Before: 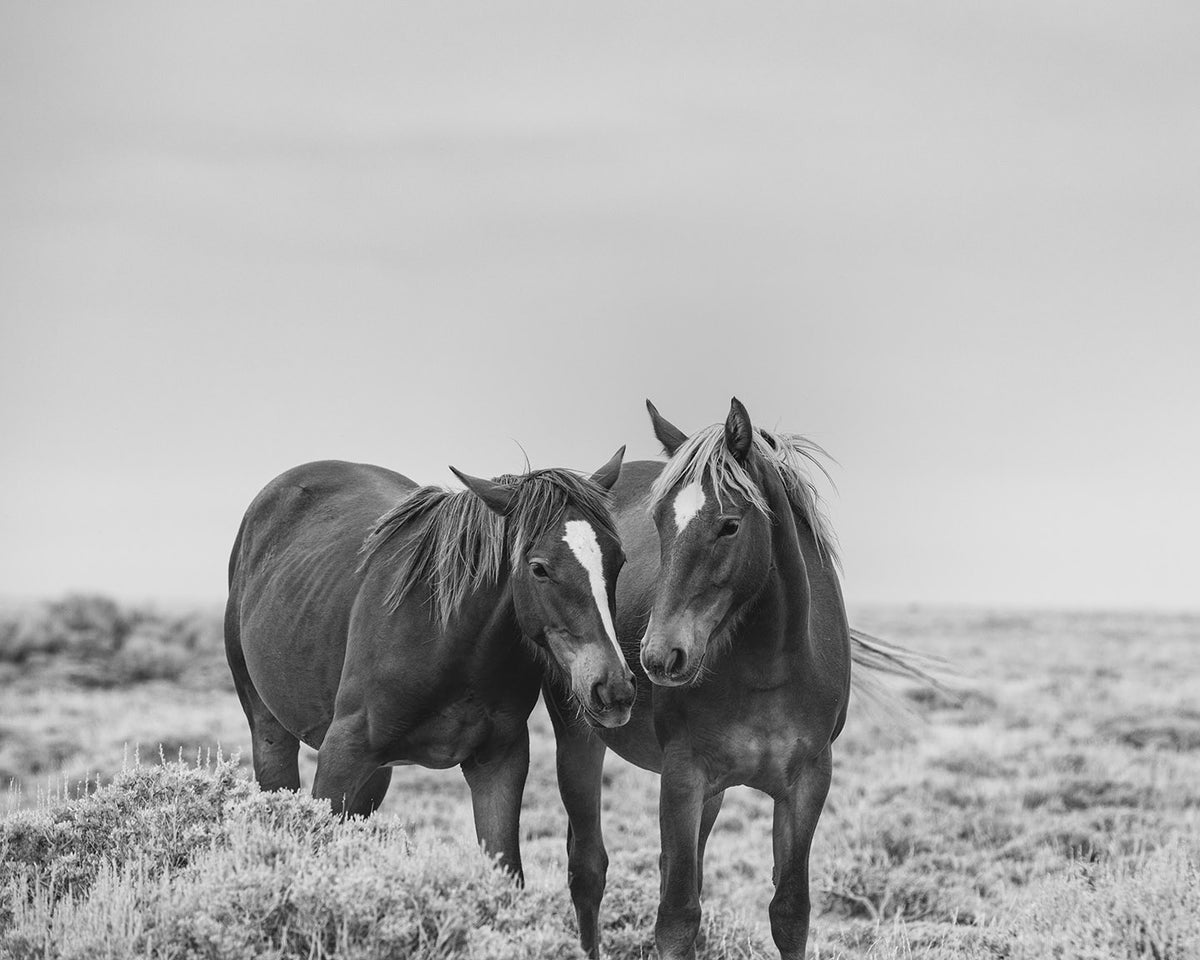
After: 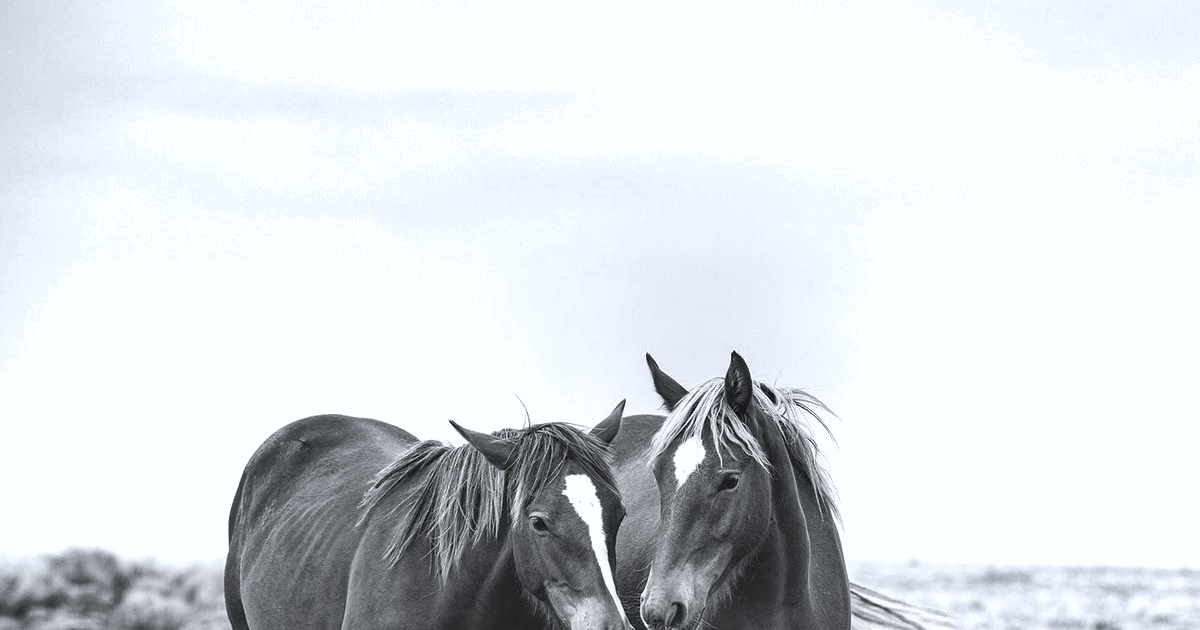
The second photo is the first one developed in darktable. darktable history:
crop and rotate: top 4.848%, bottom 29.503%
white balance: red 0.976, blue 1.04
exposure: black level correction 0, exposure 0.7 EV, compensate exposure bias true, compensate highlight preservation false
shadows and highlights: low approximation 0.01, soften with gaussian
